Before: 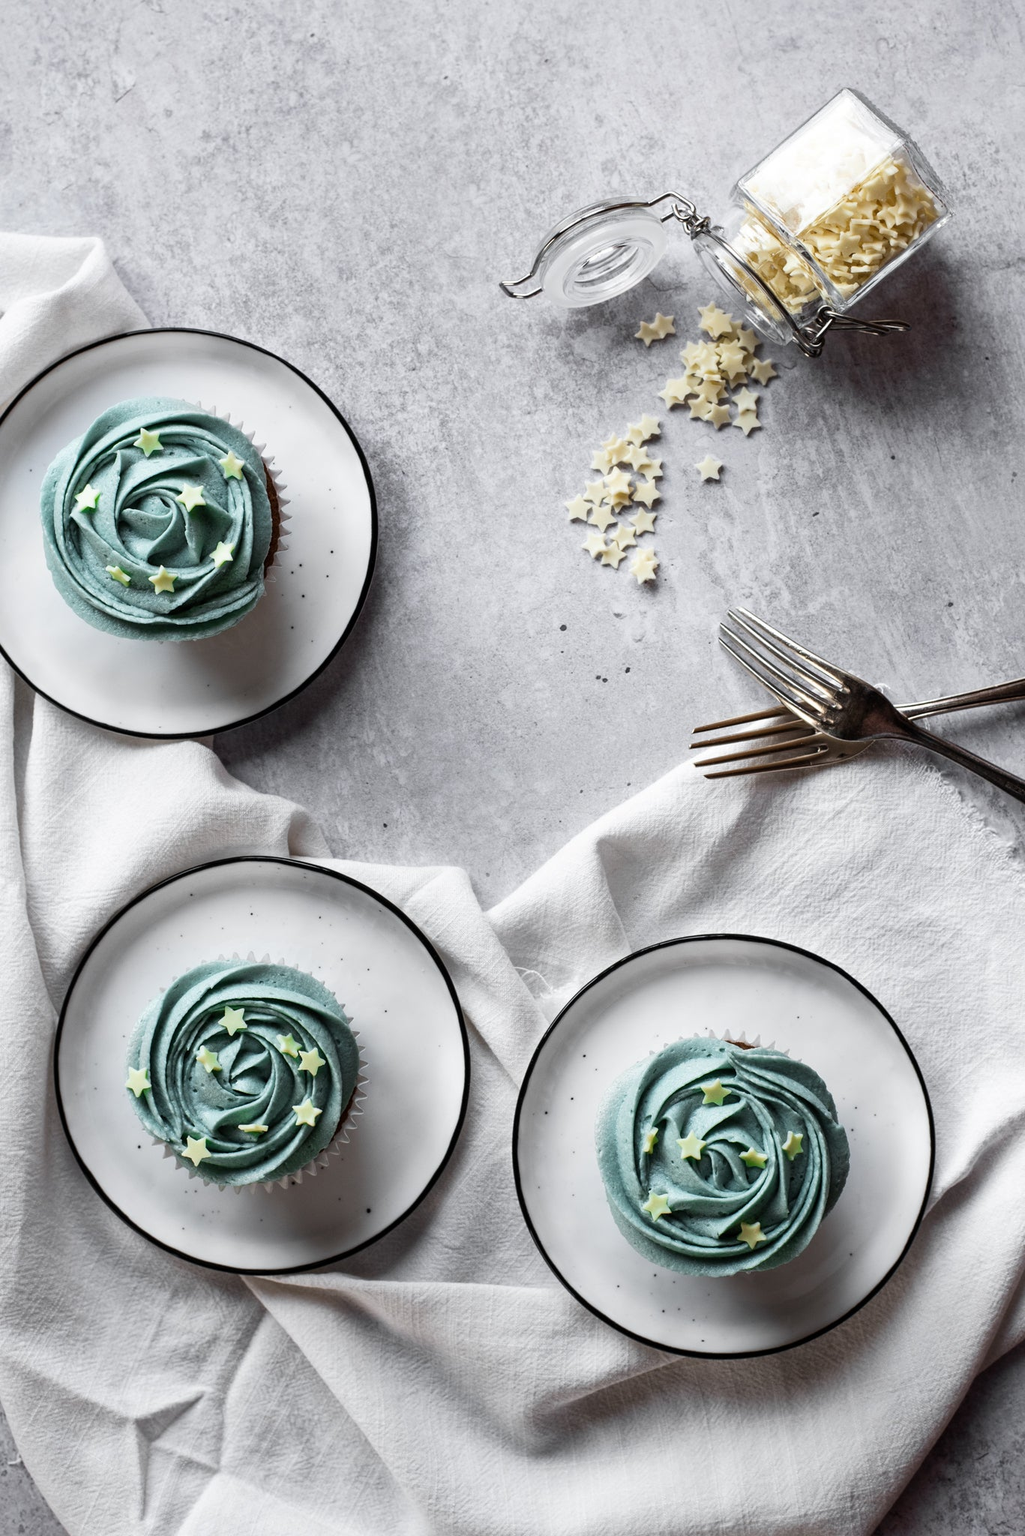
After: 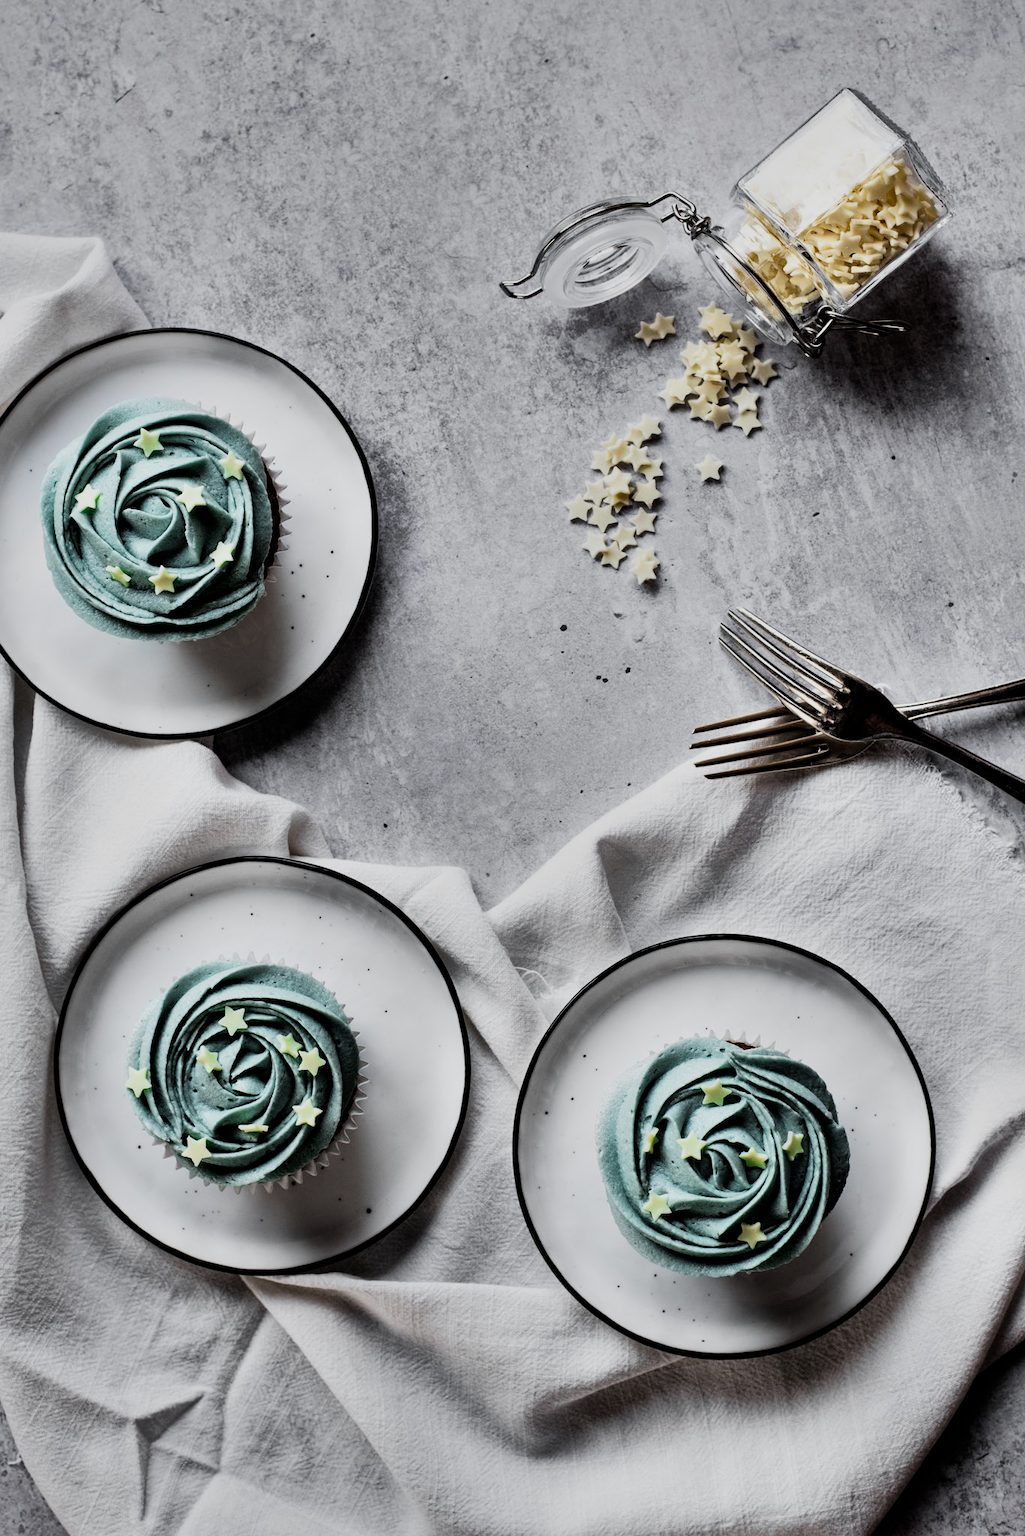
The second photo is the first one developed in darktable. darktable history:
shadows and highlights: white point adjustment 0.164, highlights -69.61, soften with gaussian
filmic rgb: black relative exposure -5.08 EV, white relative exposure 3.96 EV, hardness 2.9, contrast 1.395, highlights saturation mix -18.95%, iterations of high-quality reconstruction 0
